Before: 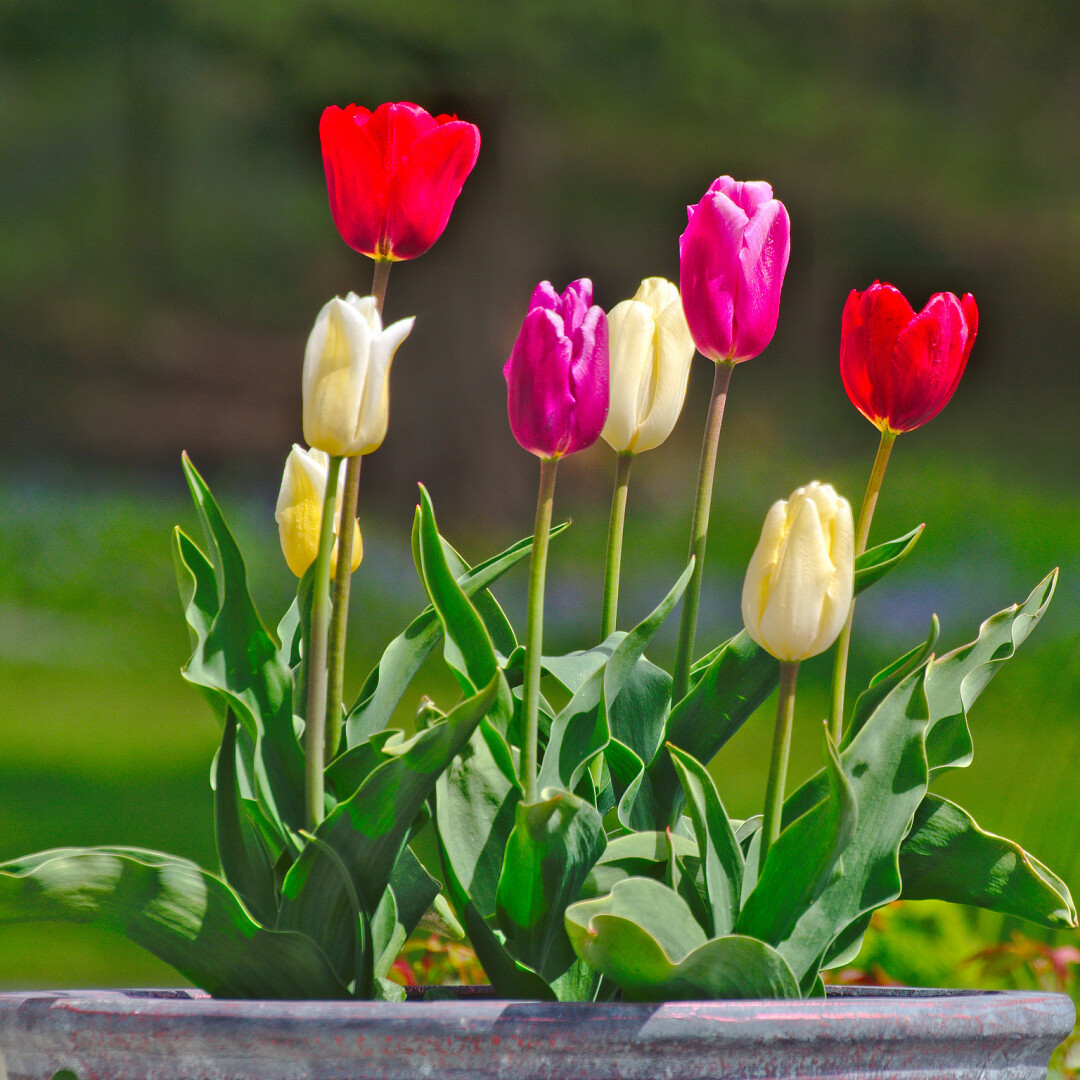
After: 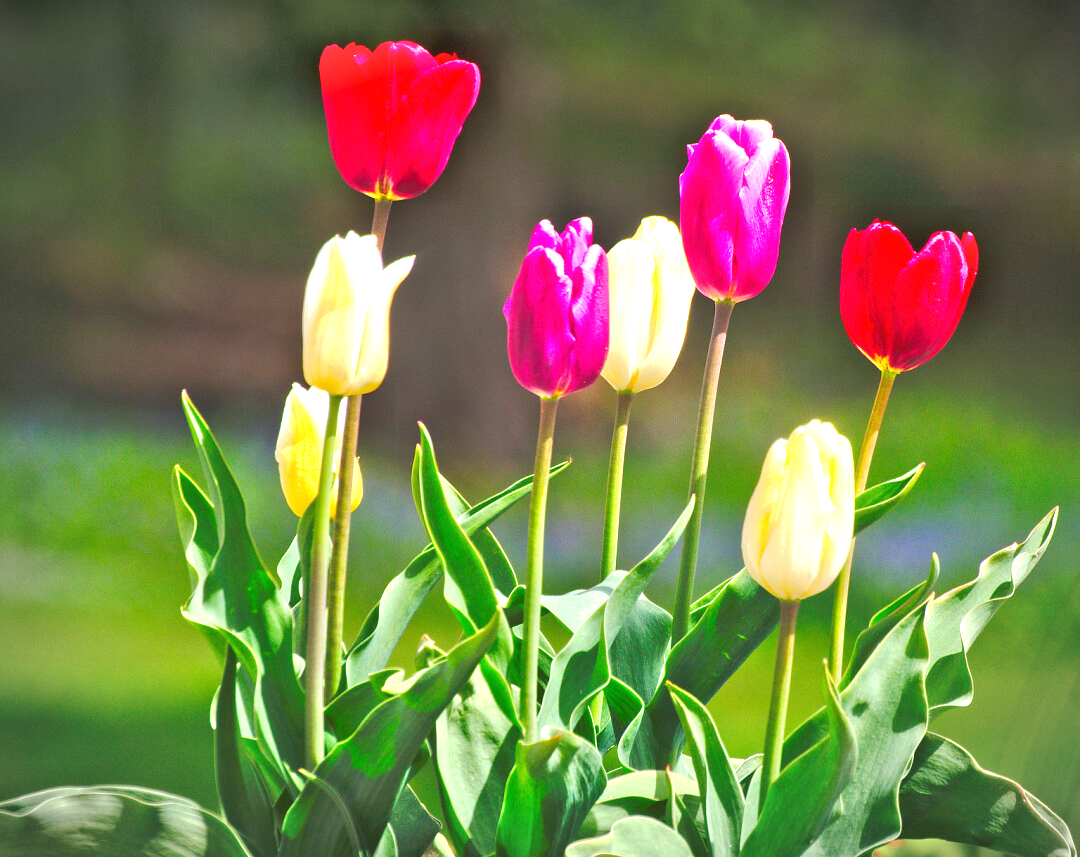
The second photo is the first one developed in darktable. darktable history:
crop and rotate: top 5.667%, bottom 14.937%
vignetting: fall-off start 87%, automatic ratio true
exposure: black level correction 0, exposure 1.1 EV, compensate exposure bias true, compensate highlight preservation false
